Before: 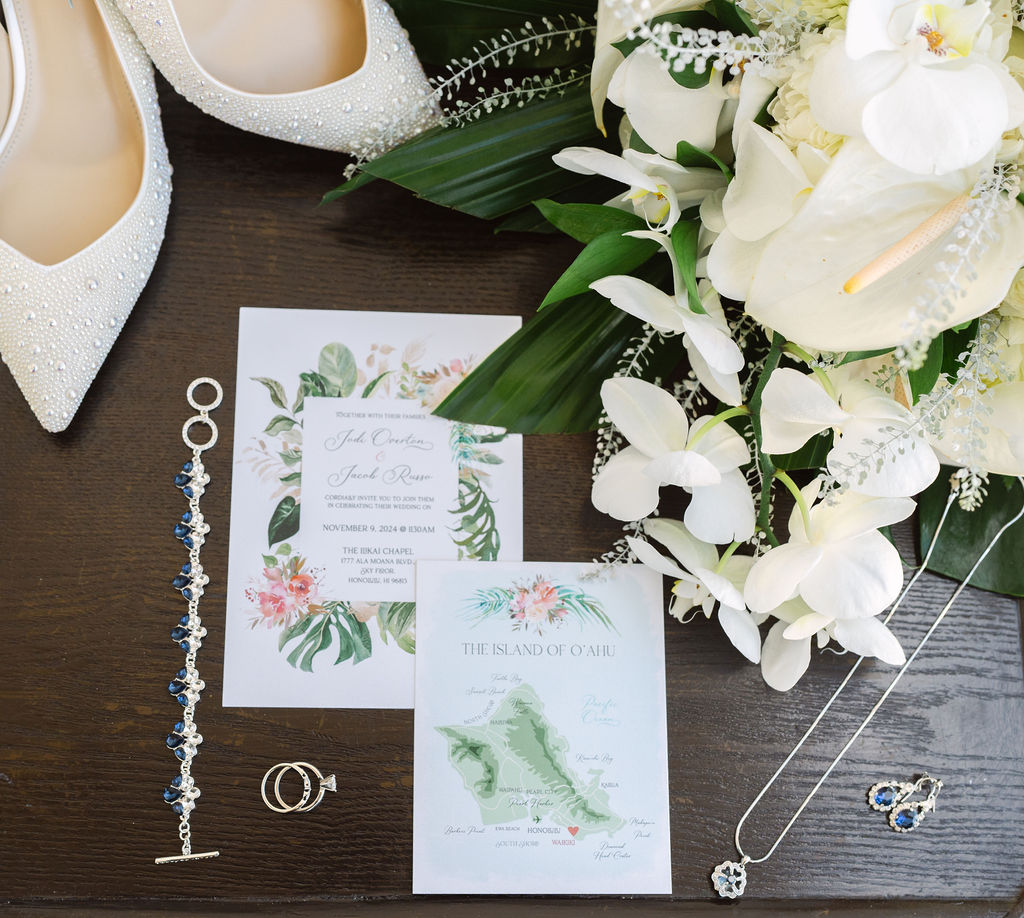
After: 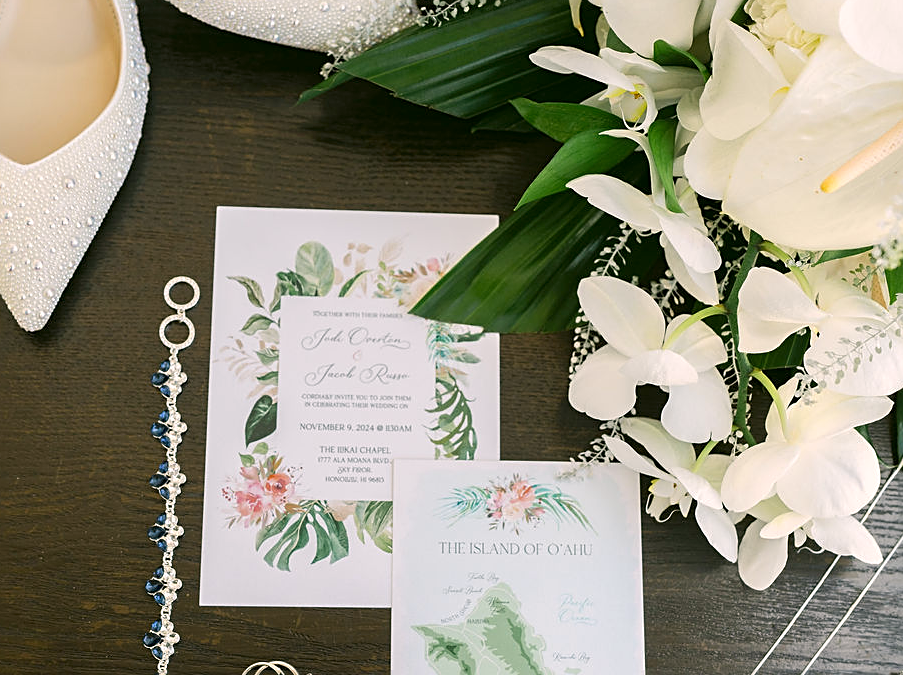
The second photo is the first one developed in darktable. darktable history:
crop and rotate: left 2.309%, top 11.105%, right 9.456%, bottom 15.33%
color correction: highlights a* 4.16, highlights b* 4.91, shadows a* -7.77, shadows b* 4.55
sharpen: on, module defaults
